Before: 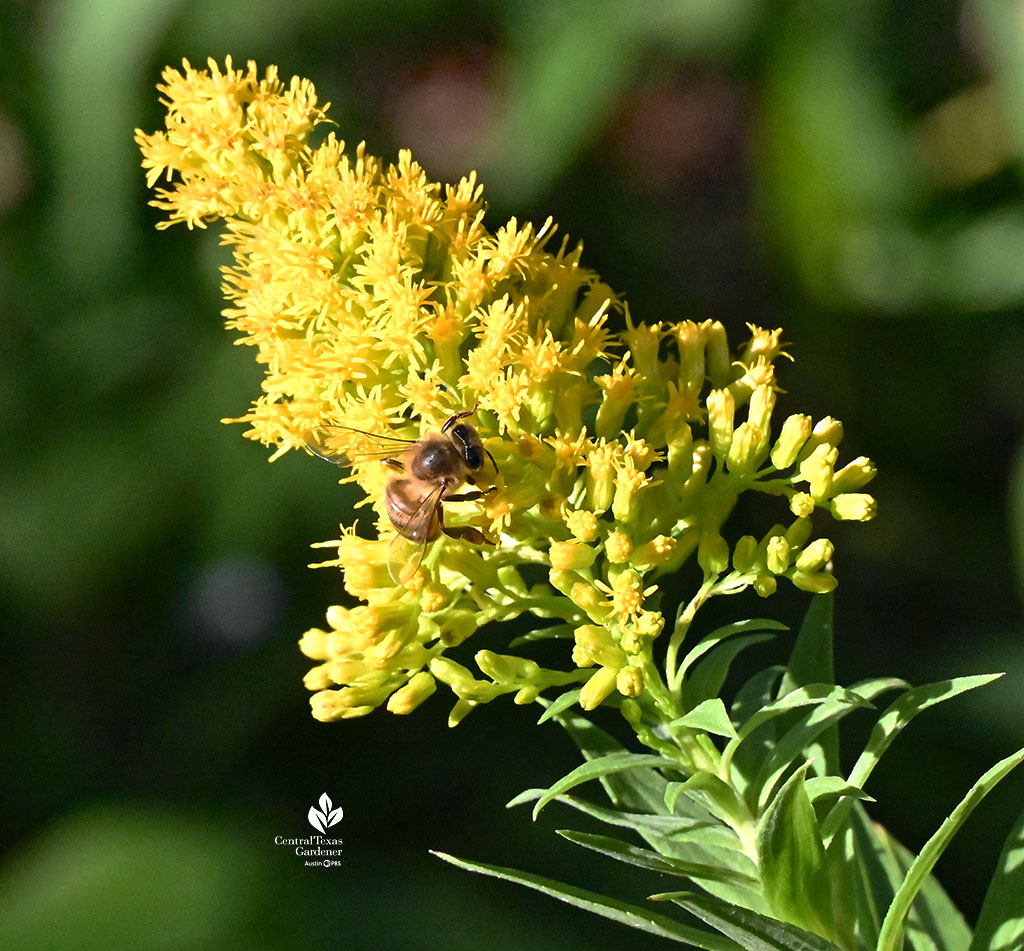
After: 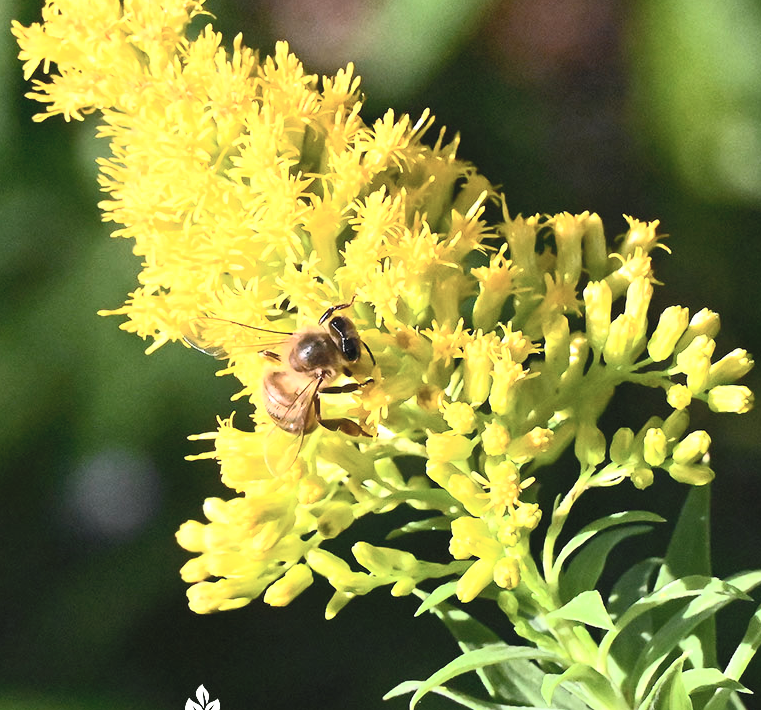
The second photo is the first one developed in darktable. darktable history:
crop and rotate: left 12.05%, top 11.469%, right 13.578%, bottom 13.806%
contrast brightness saturation: contrast 0.389, brightness 0.518
